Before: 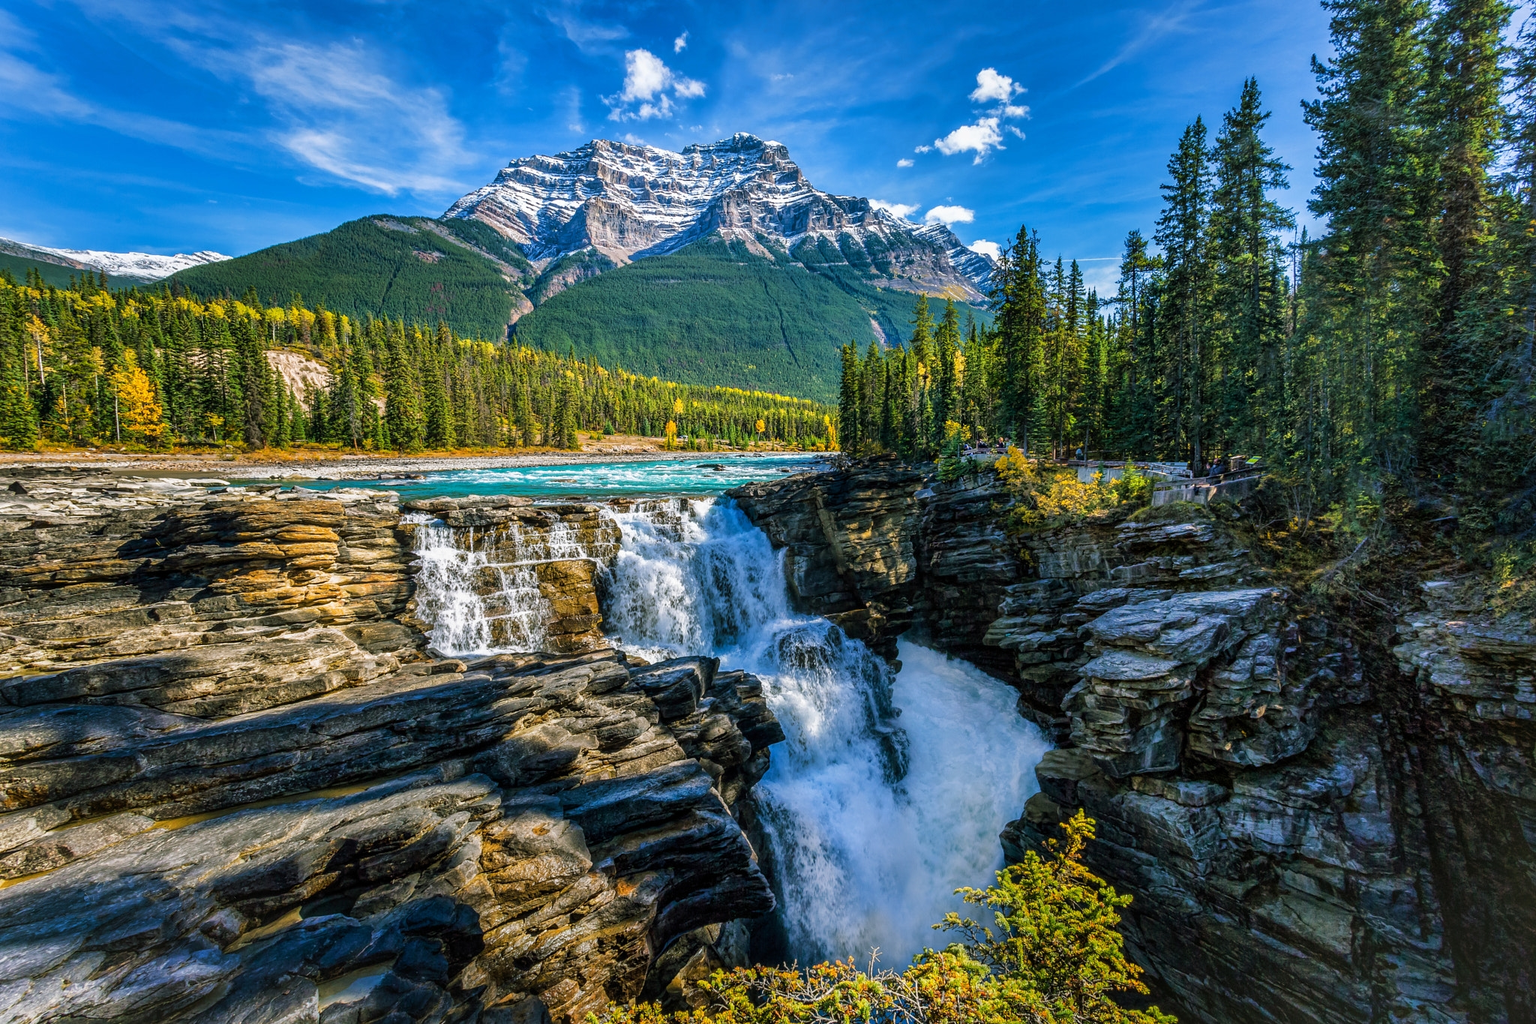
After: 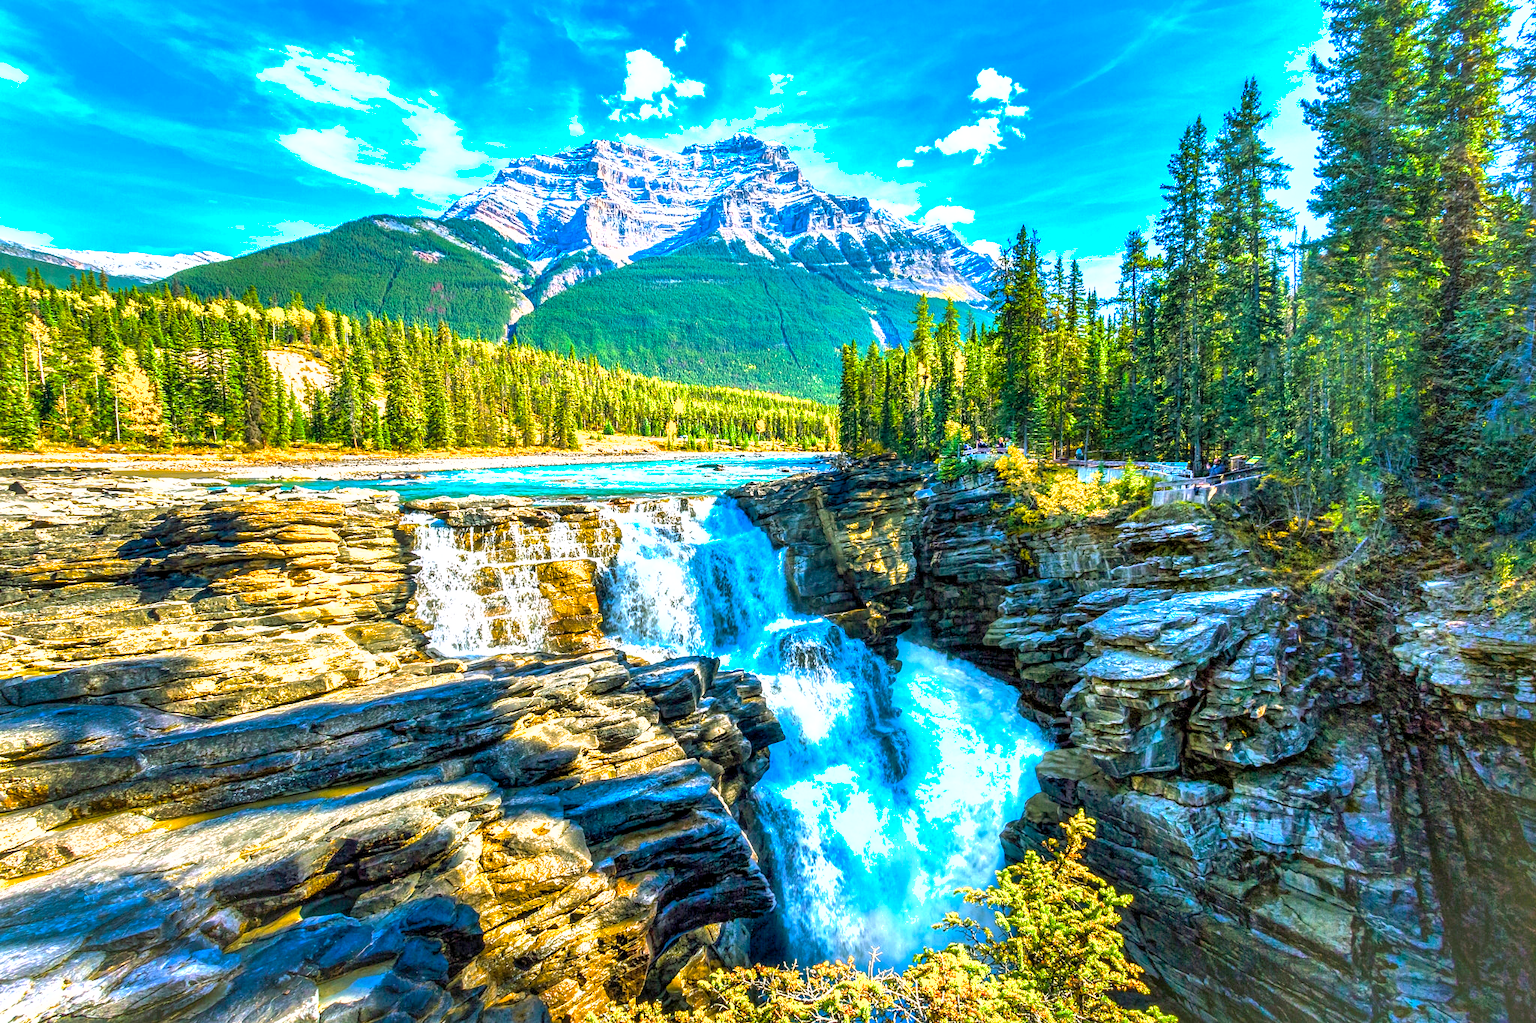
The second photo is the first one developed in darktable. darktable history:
shadows and highlights: highlights color adjustment 56.25%
exposure: black level correction 0.001, exposure 1.728 EV, compensate highlight preservation false
color balance rgb: linear chroma grading › global chroma 12.678%, perceptual saturation grading › global saturation 19.986%, global vibrance 20%
